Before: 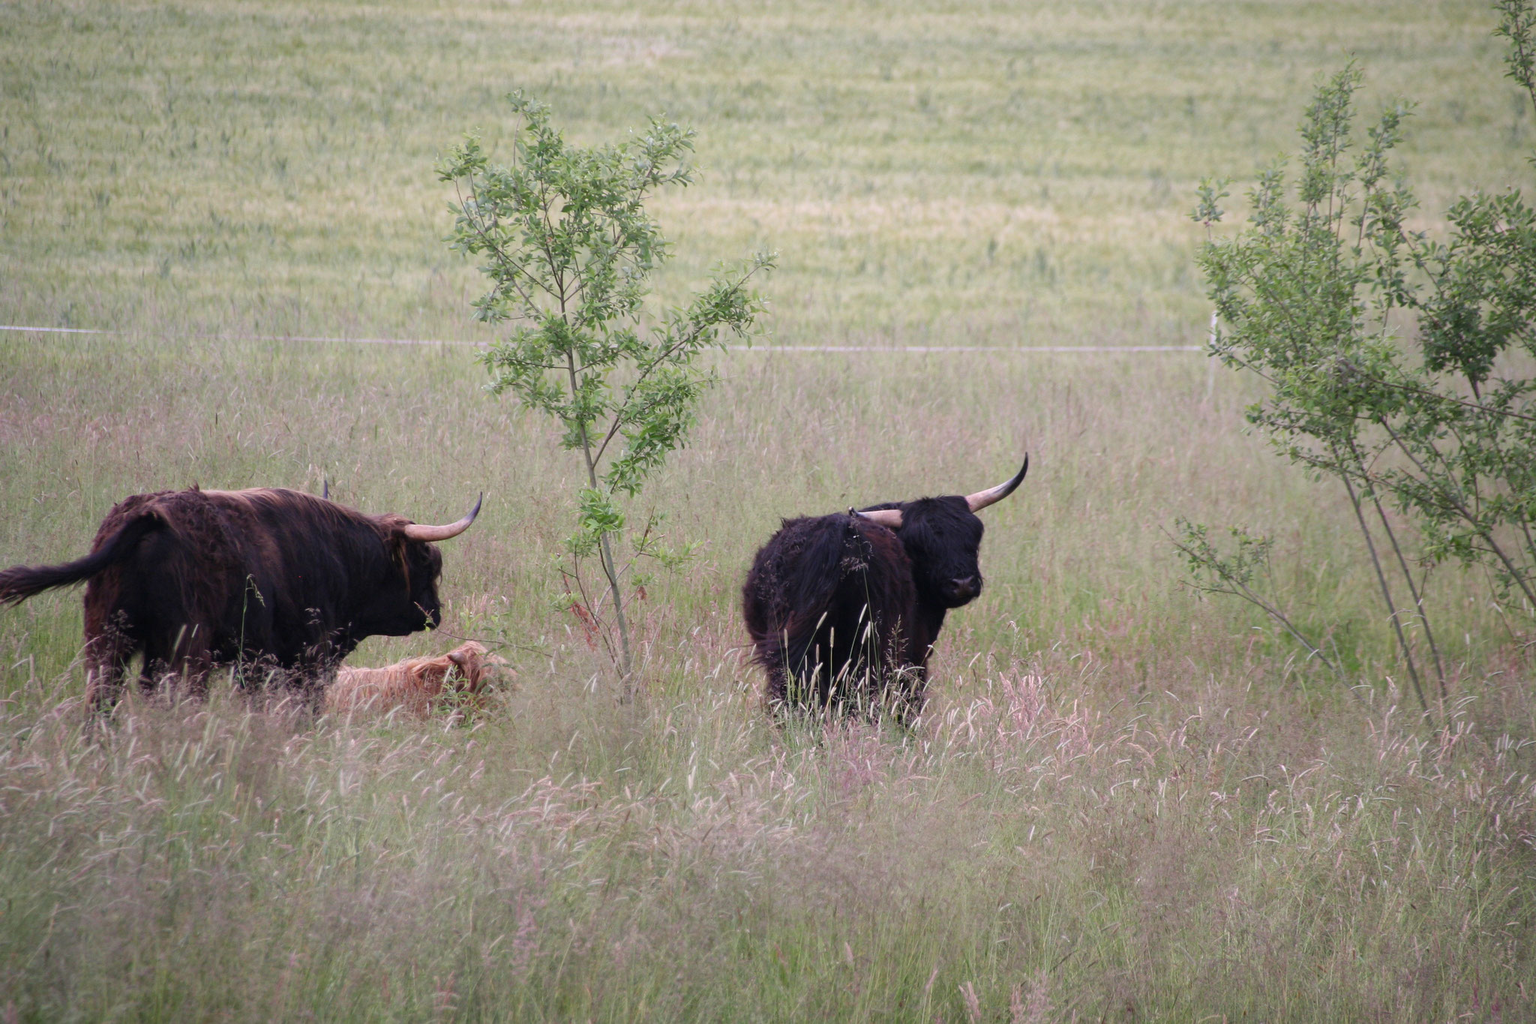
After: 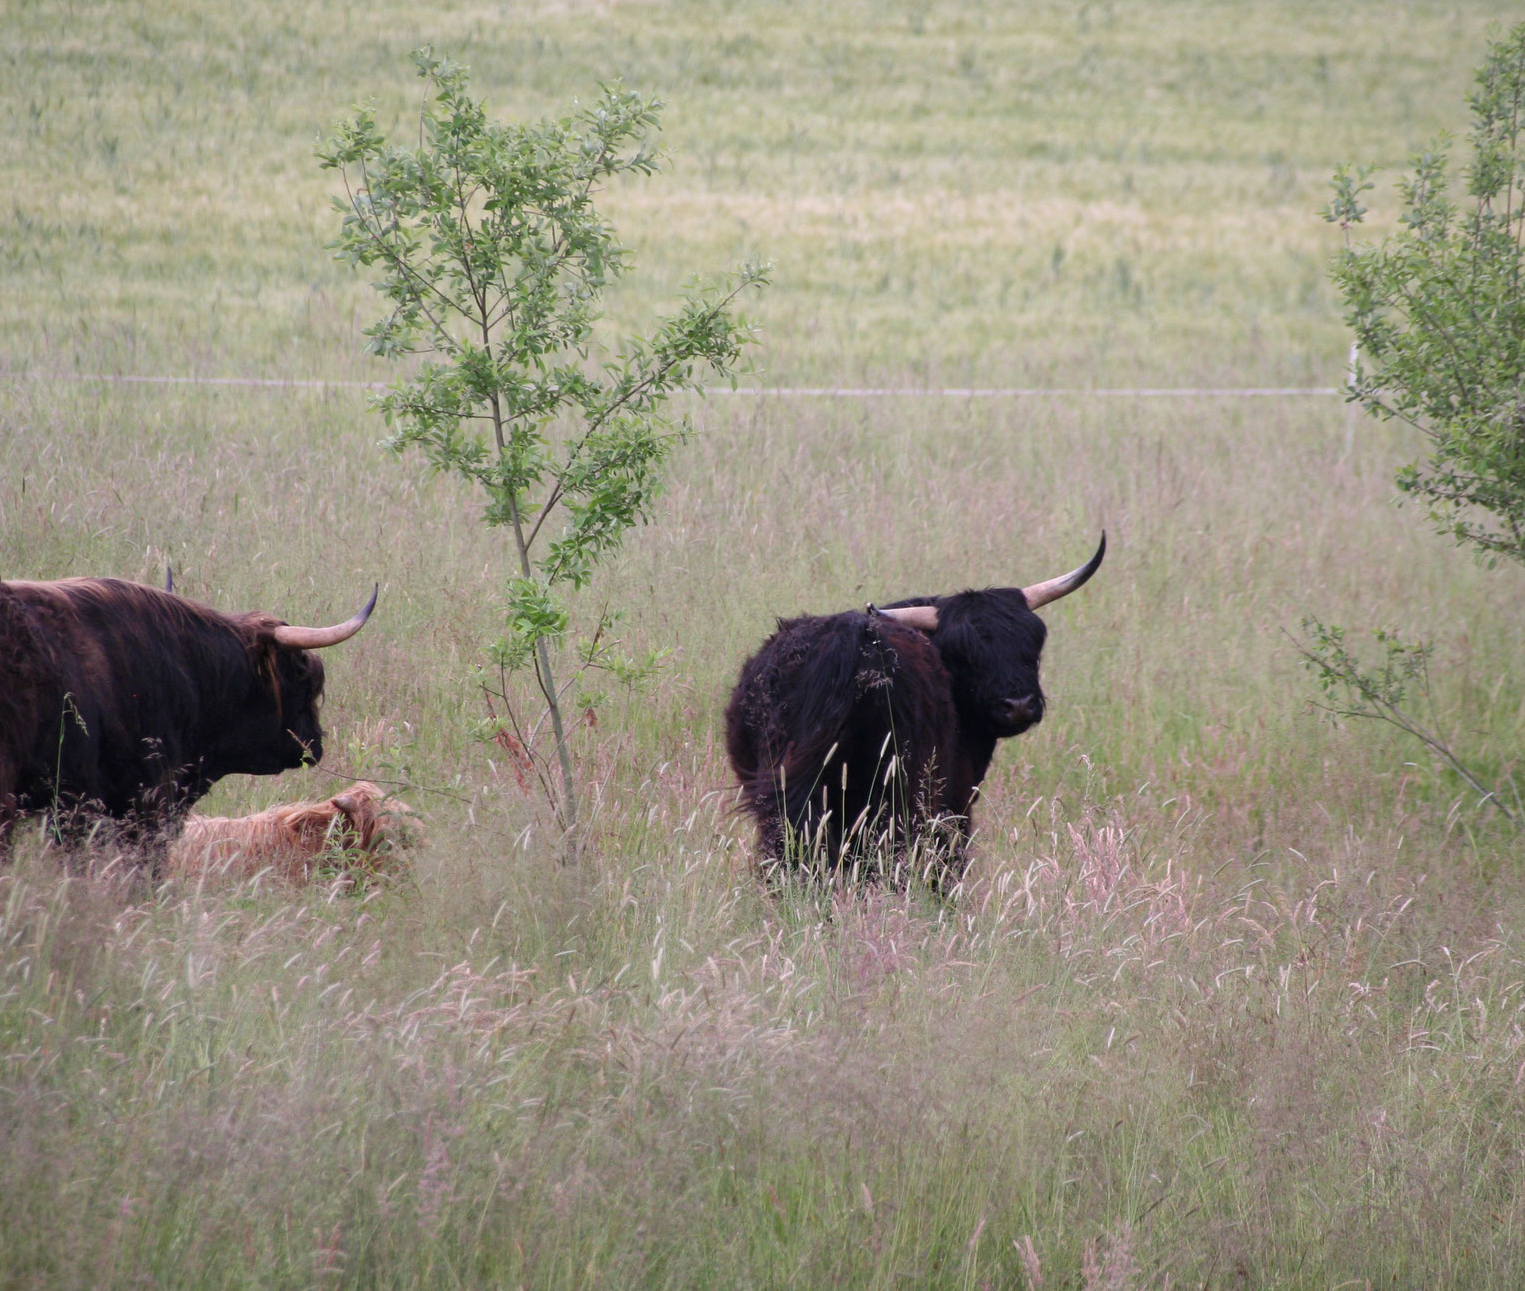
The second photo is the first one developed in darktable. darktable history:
exposure: black level correction 0.001, compensate highlight preservation false
crop and rotate: left 12.949%, top 5.42%, right 12.582%
